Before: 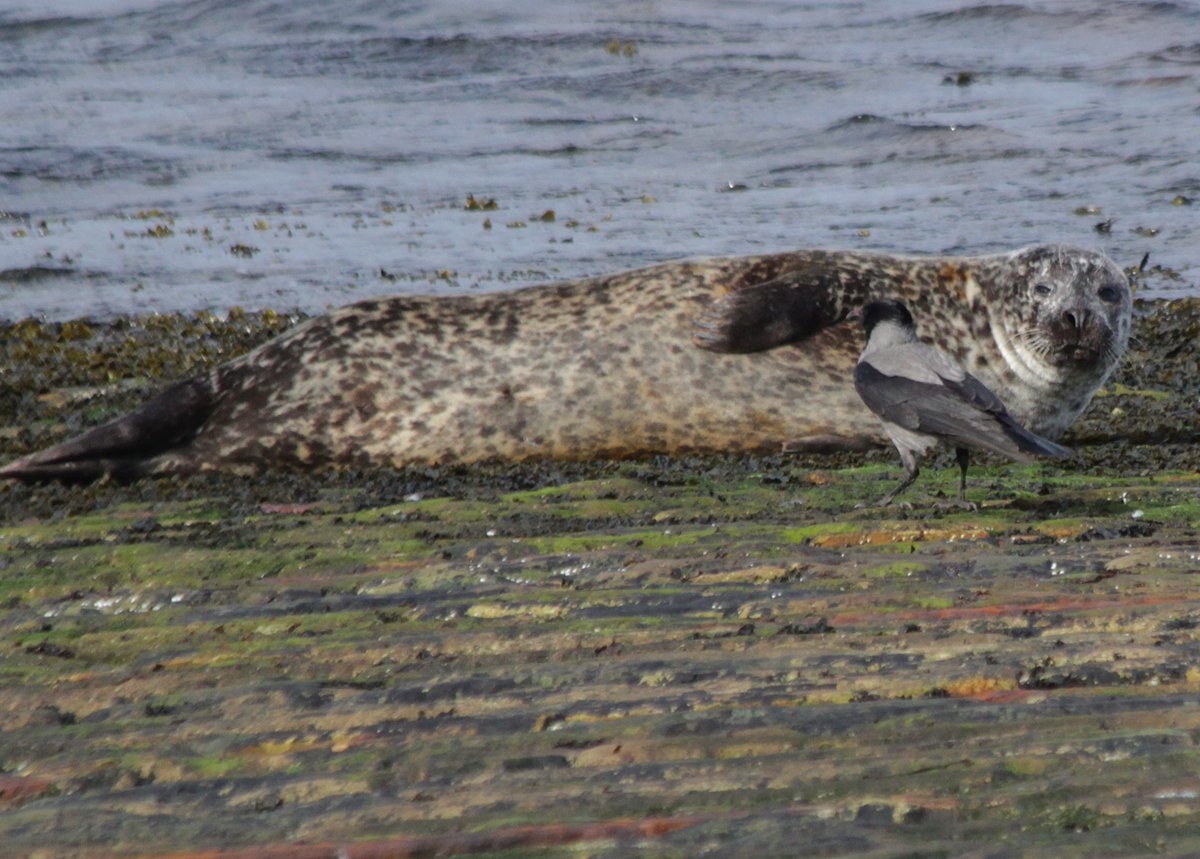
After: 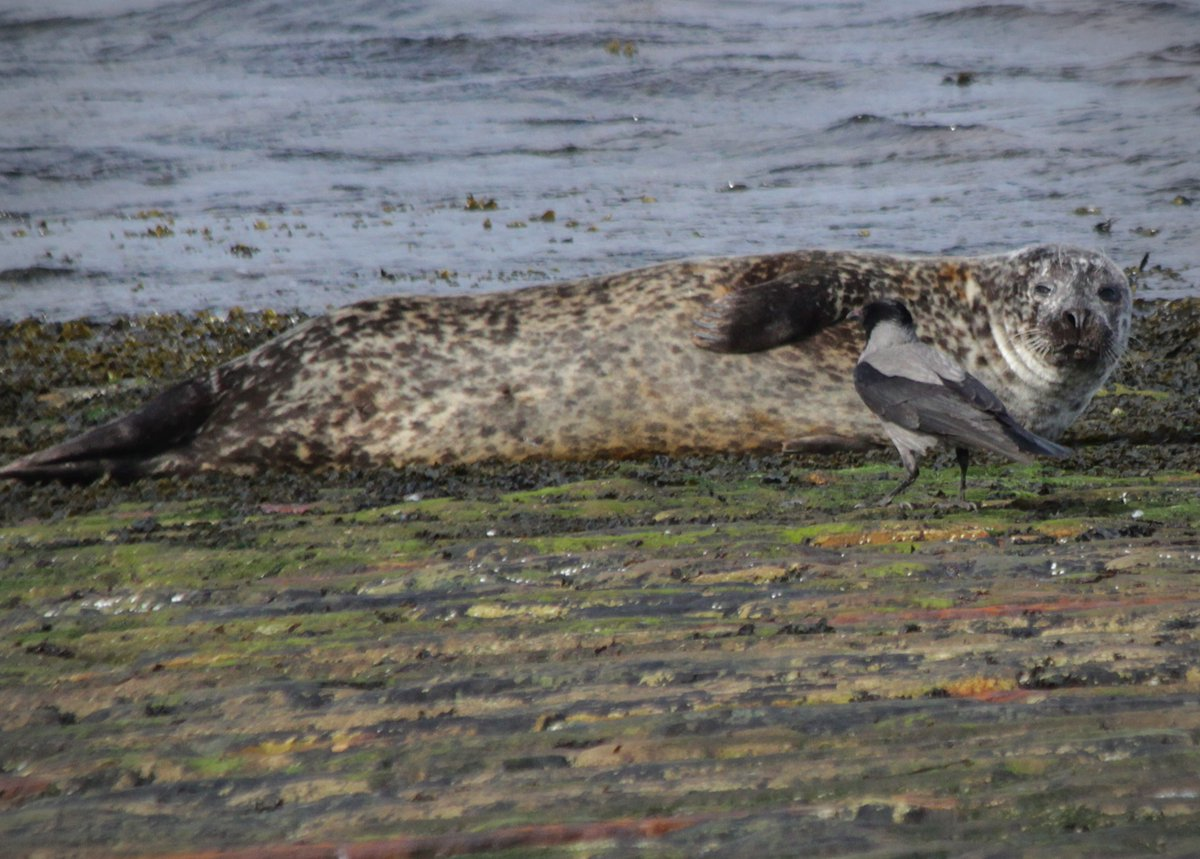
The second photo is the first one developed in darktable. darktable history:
vignetting: brightness -0.412, saturation -0.291
